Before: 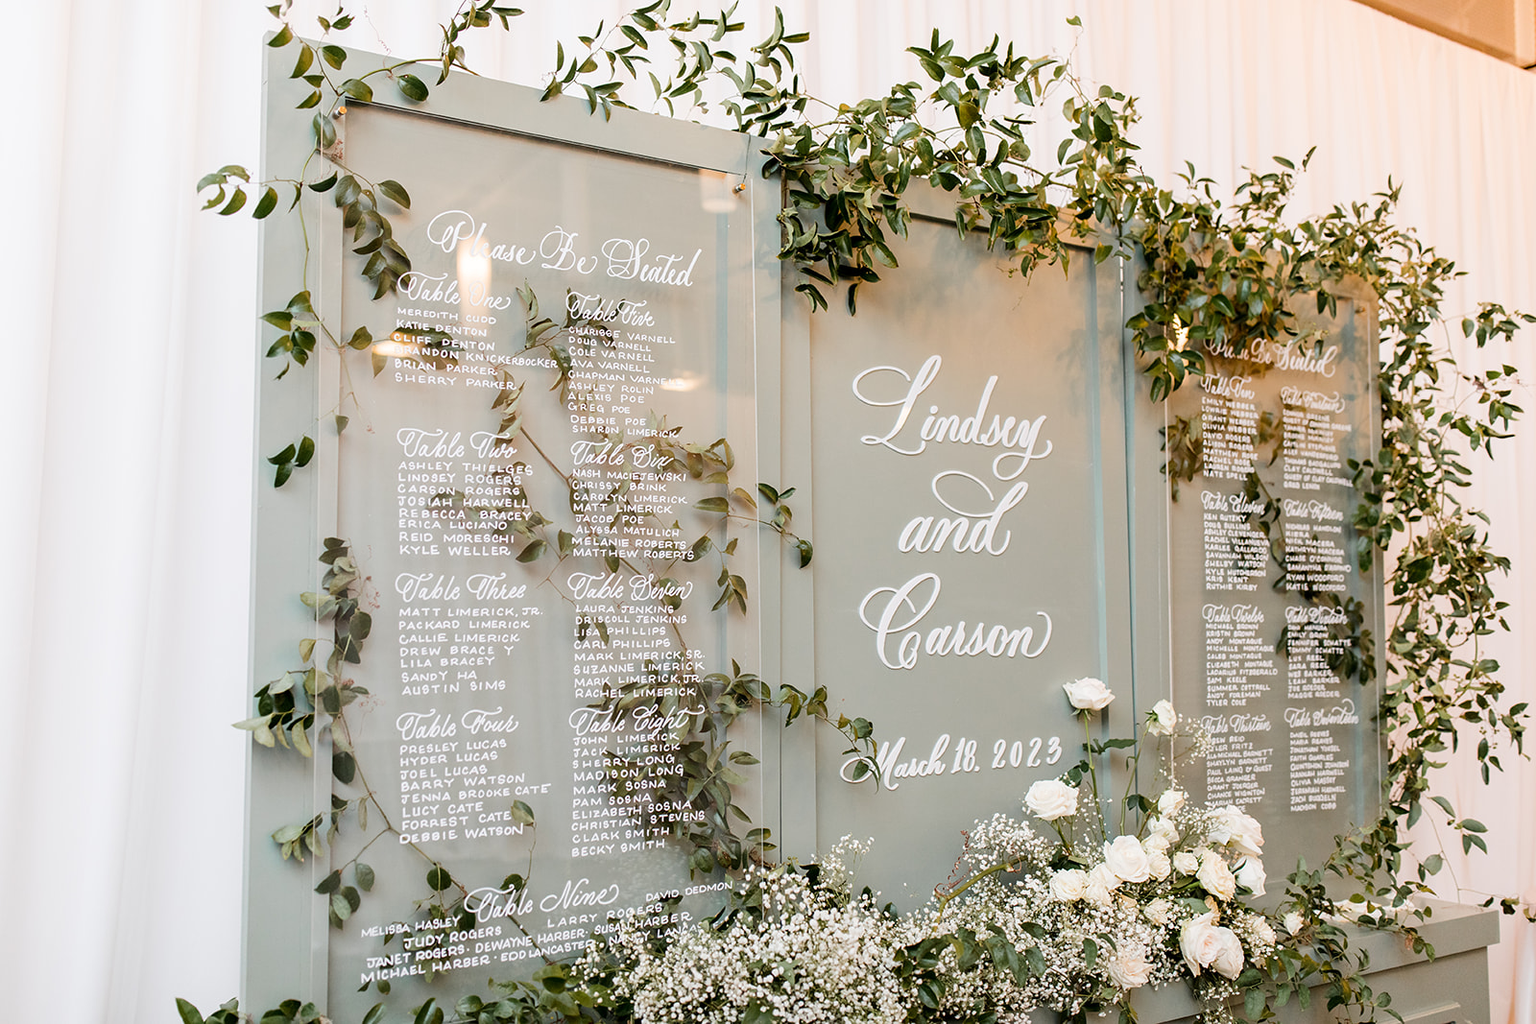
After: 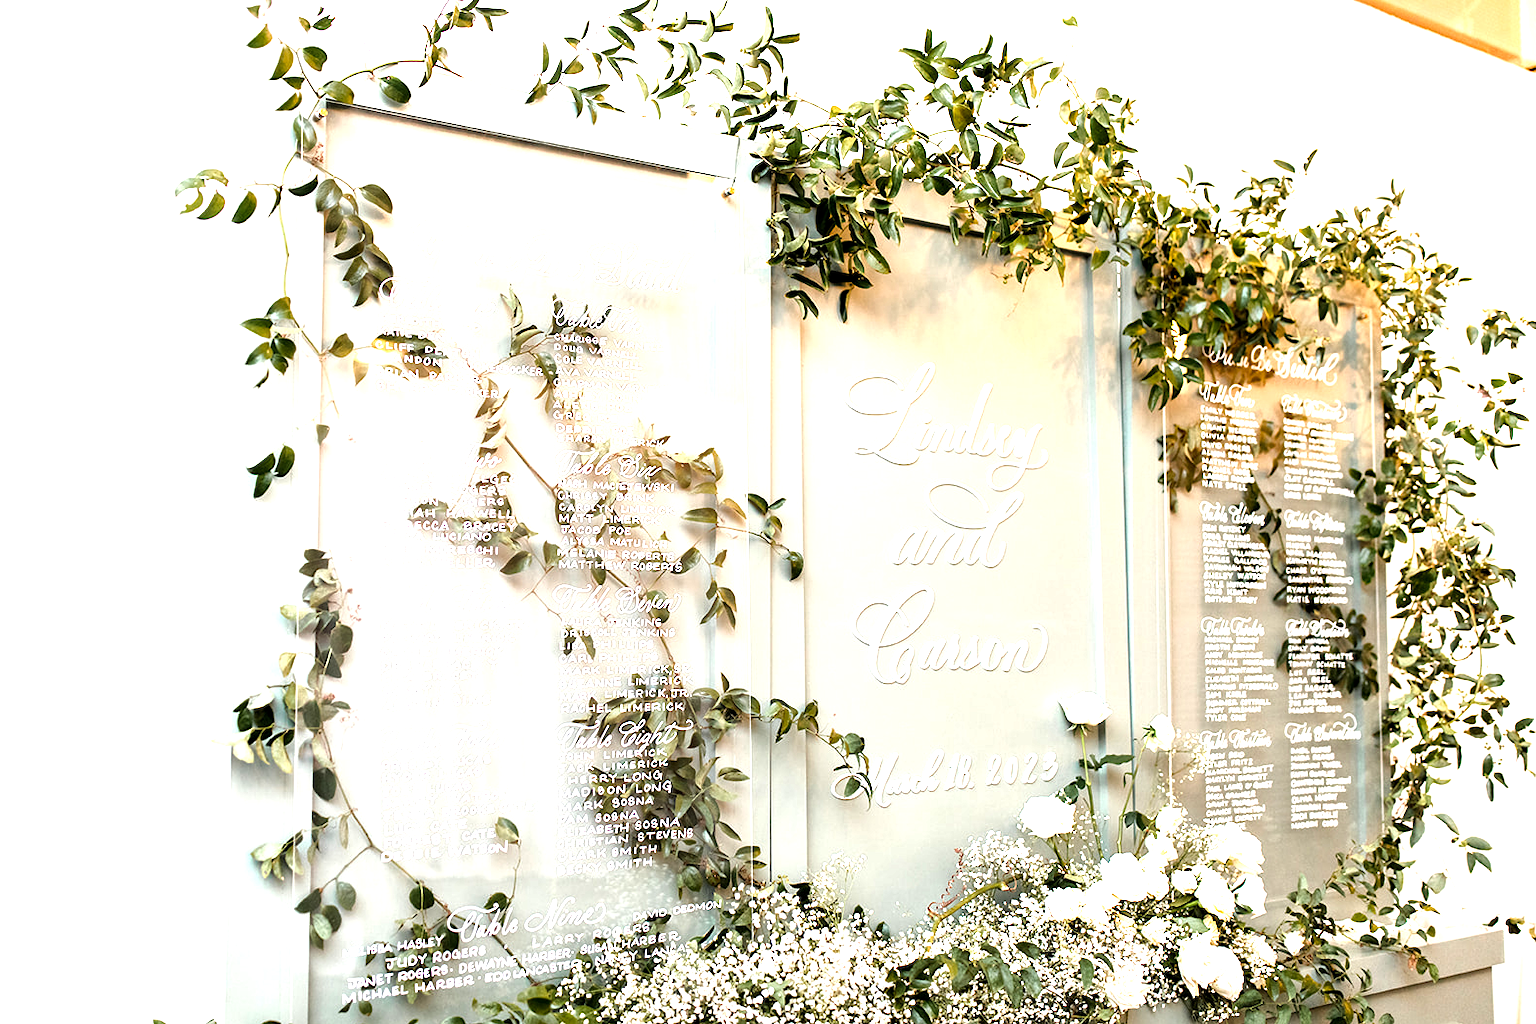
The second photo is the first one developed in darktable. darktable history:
local contrast: mode bilateral grid, contrast 20, coarseness 50, detail 132%, midtone range 0.2
levels: levels [0.012, 0.367, 0.697]
crop: left 1.743%, right 0.268%, bottom 2.011%
exposure: exposure -0.041 EV, compensate highlight preservation false
